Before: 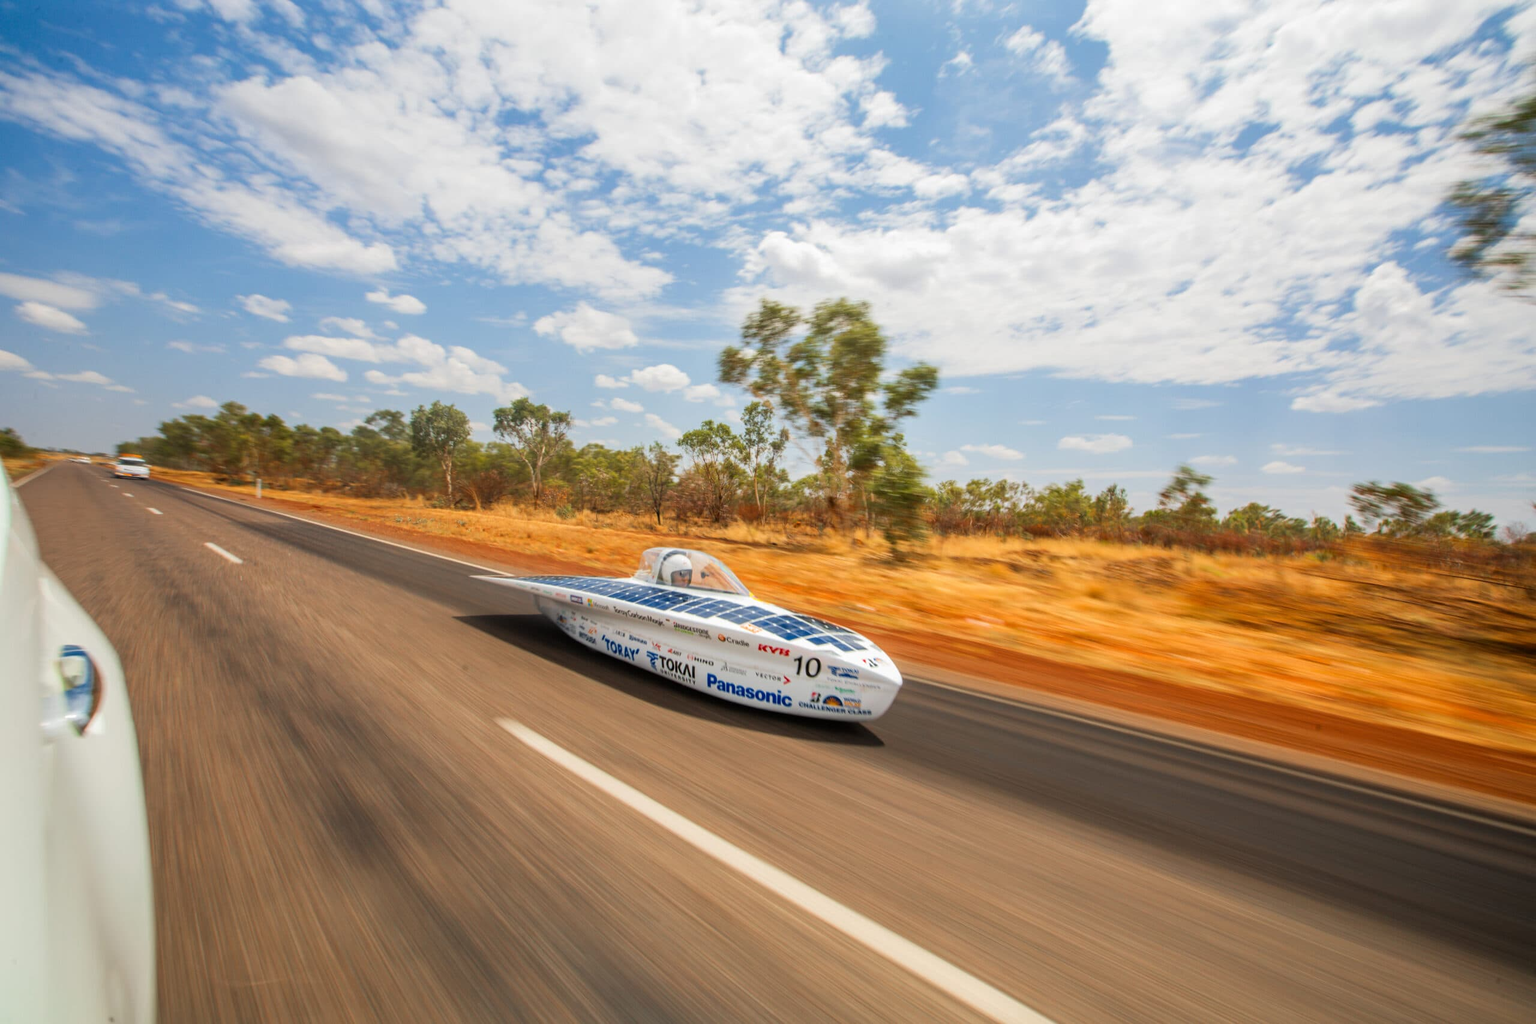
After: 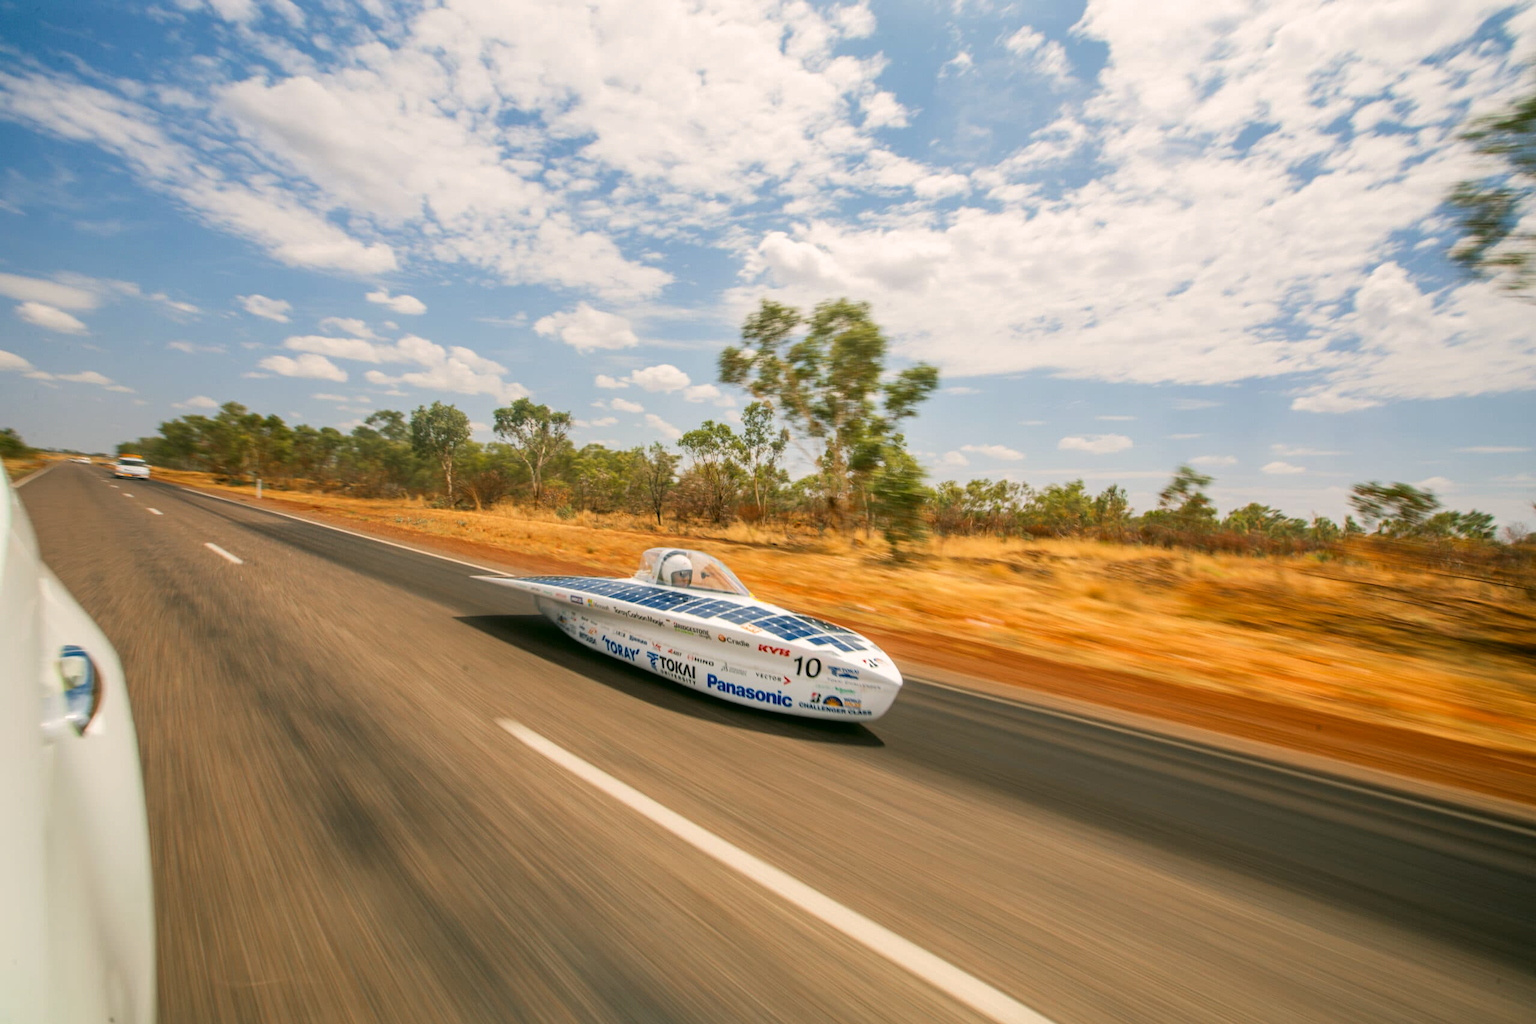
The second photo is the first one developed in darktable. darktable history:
color correction: highlights a* 4.06, highlights b* 4.96, shadows a* -7.07, shadows b* 4.57
contrast brightness saturation: saturation -0.067
